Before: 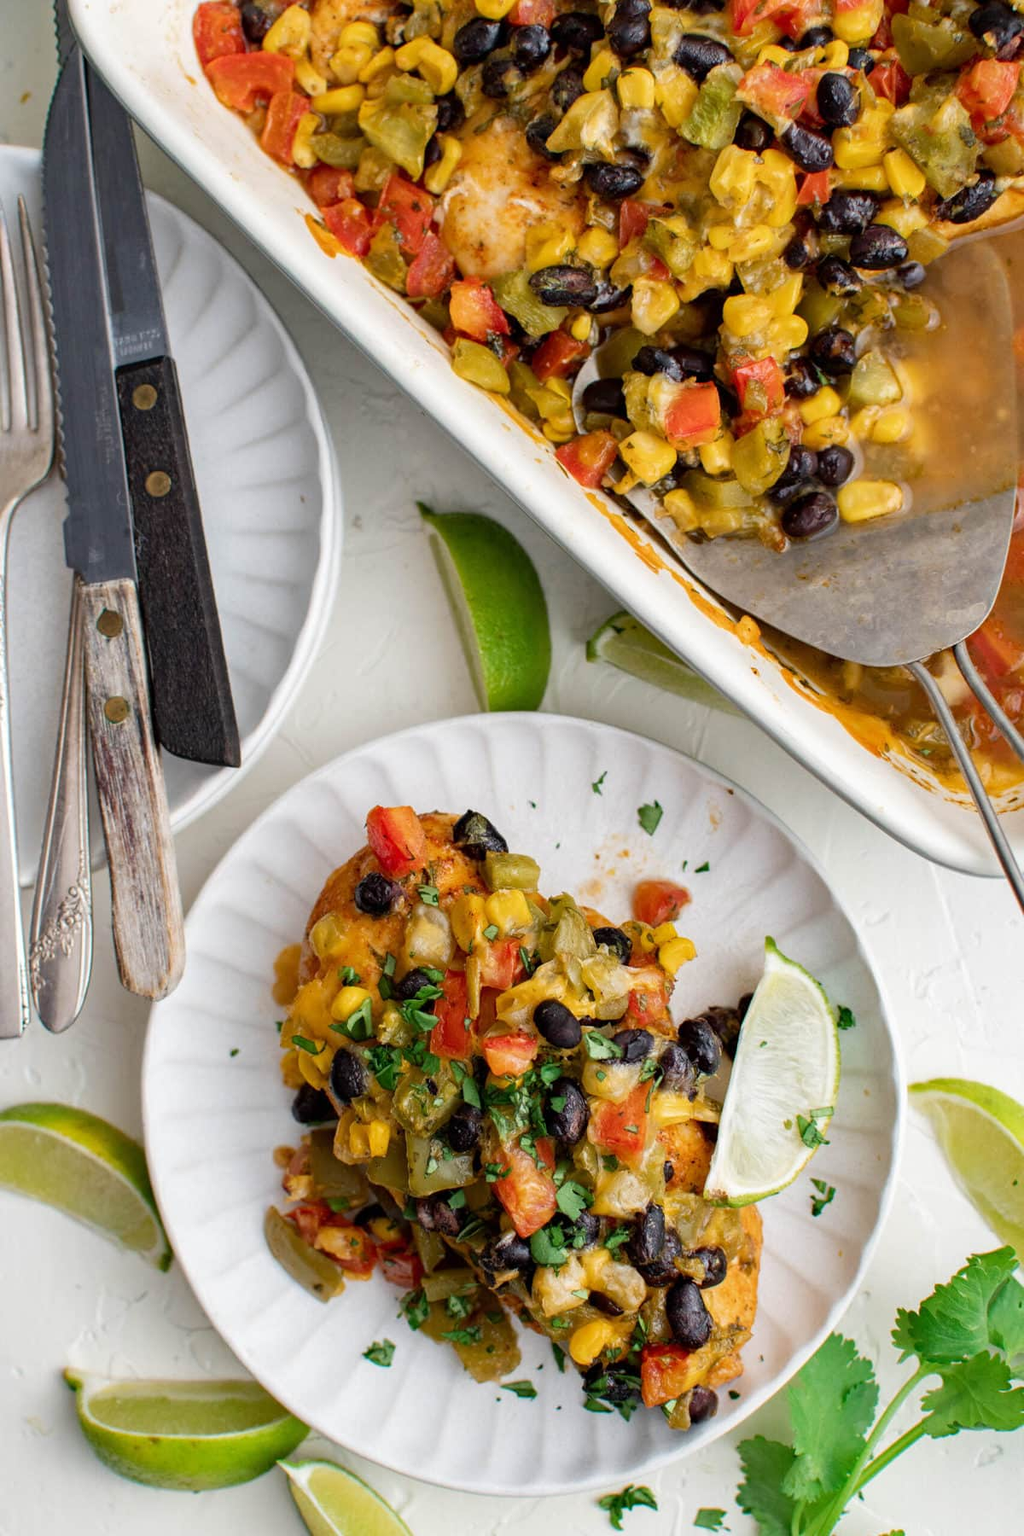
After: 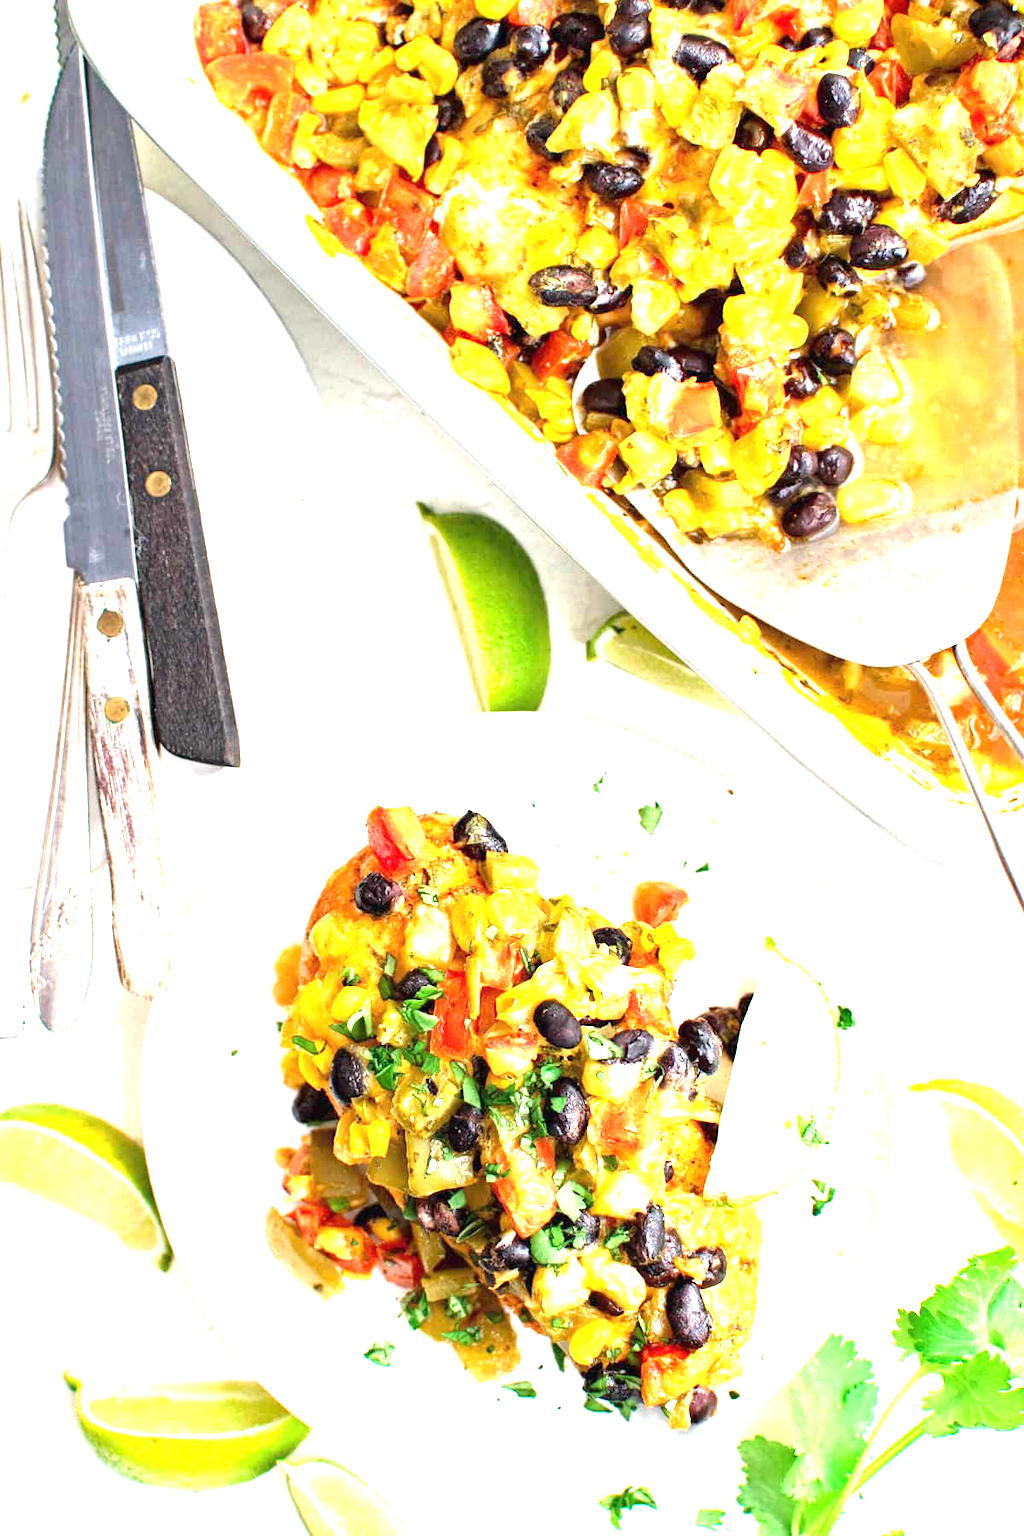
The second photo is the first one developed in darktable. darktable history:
exposure: black level correction 0, exposure 2.308 EV, compensate highlight preservation false
